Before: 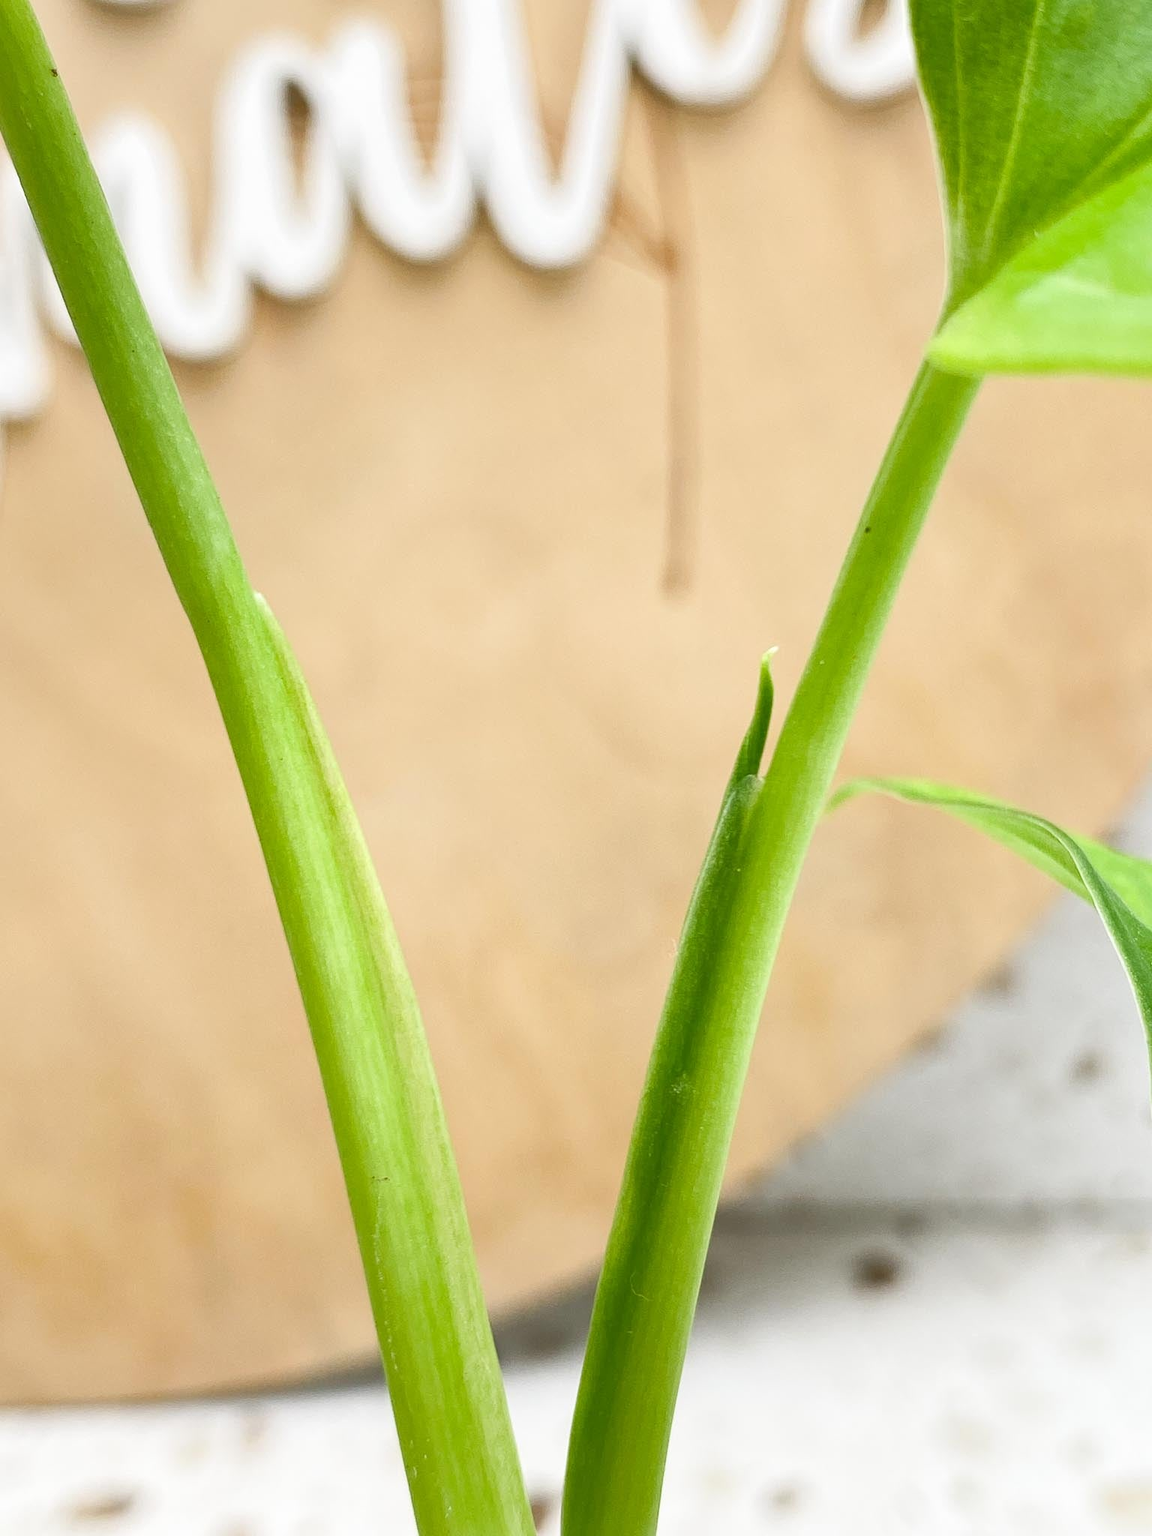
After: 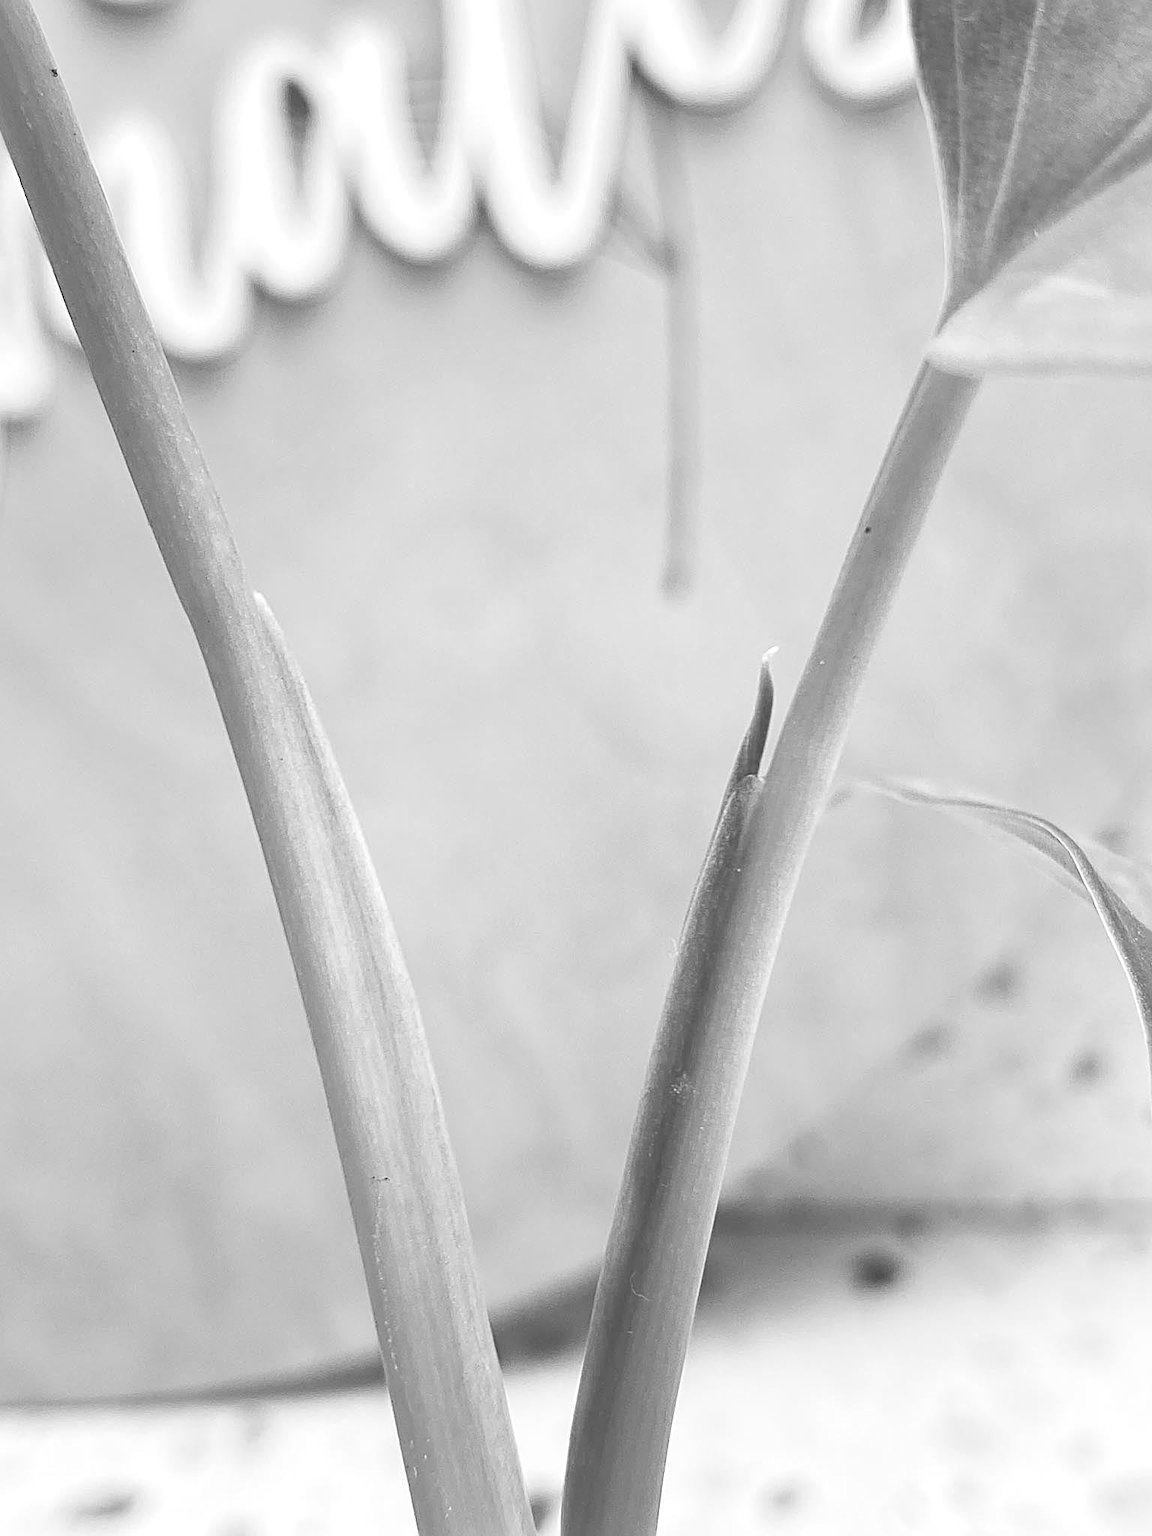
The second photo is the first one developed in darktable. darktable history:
white balance: red 1.123, blue 0.83
sharpen: radius 2.531, amount 0.628
monochrome: size 3.1
